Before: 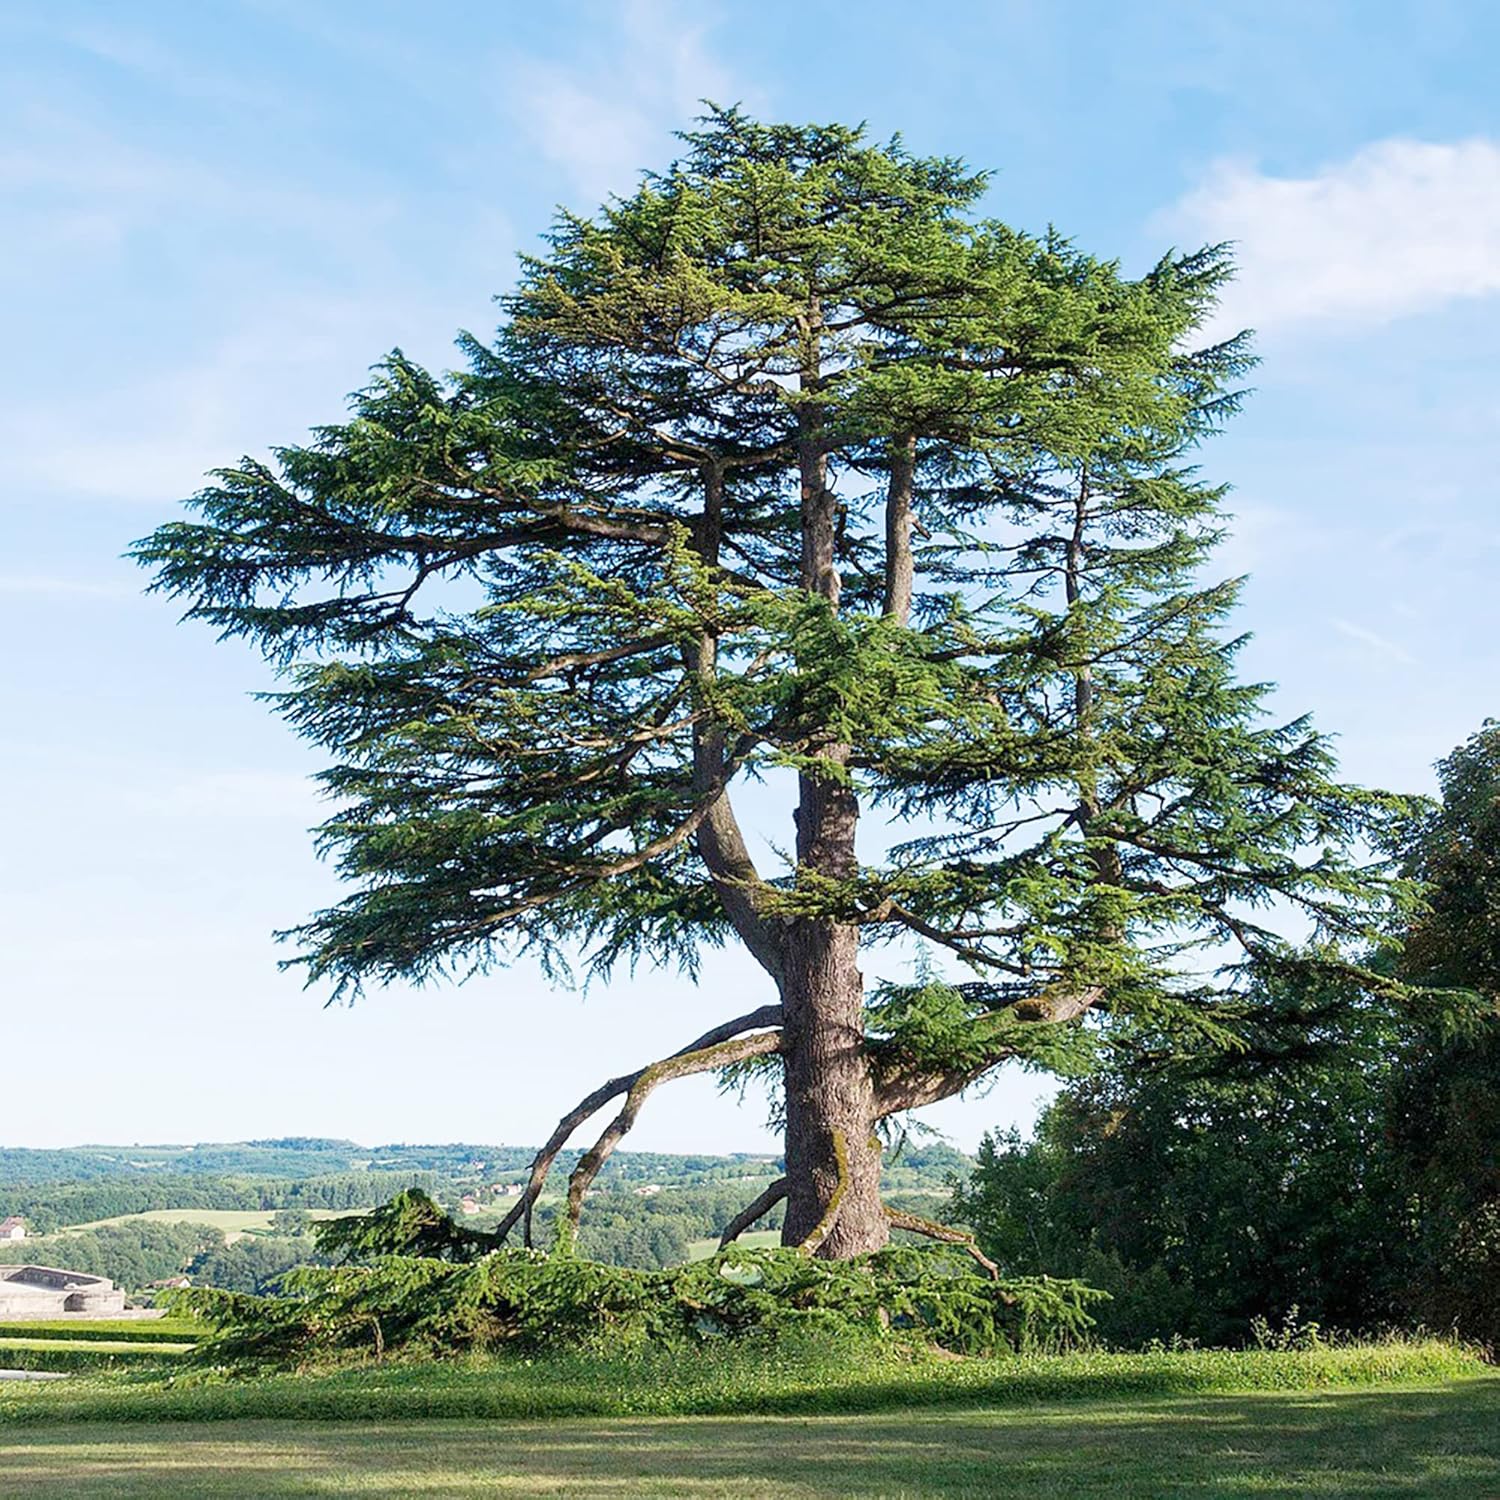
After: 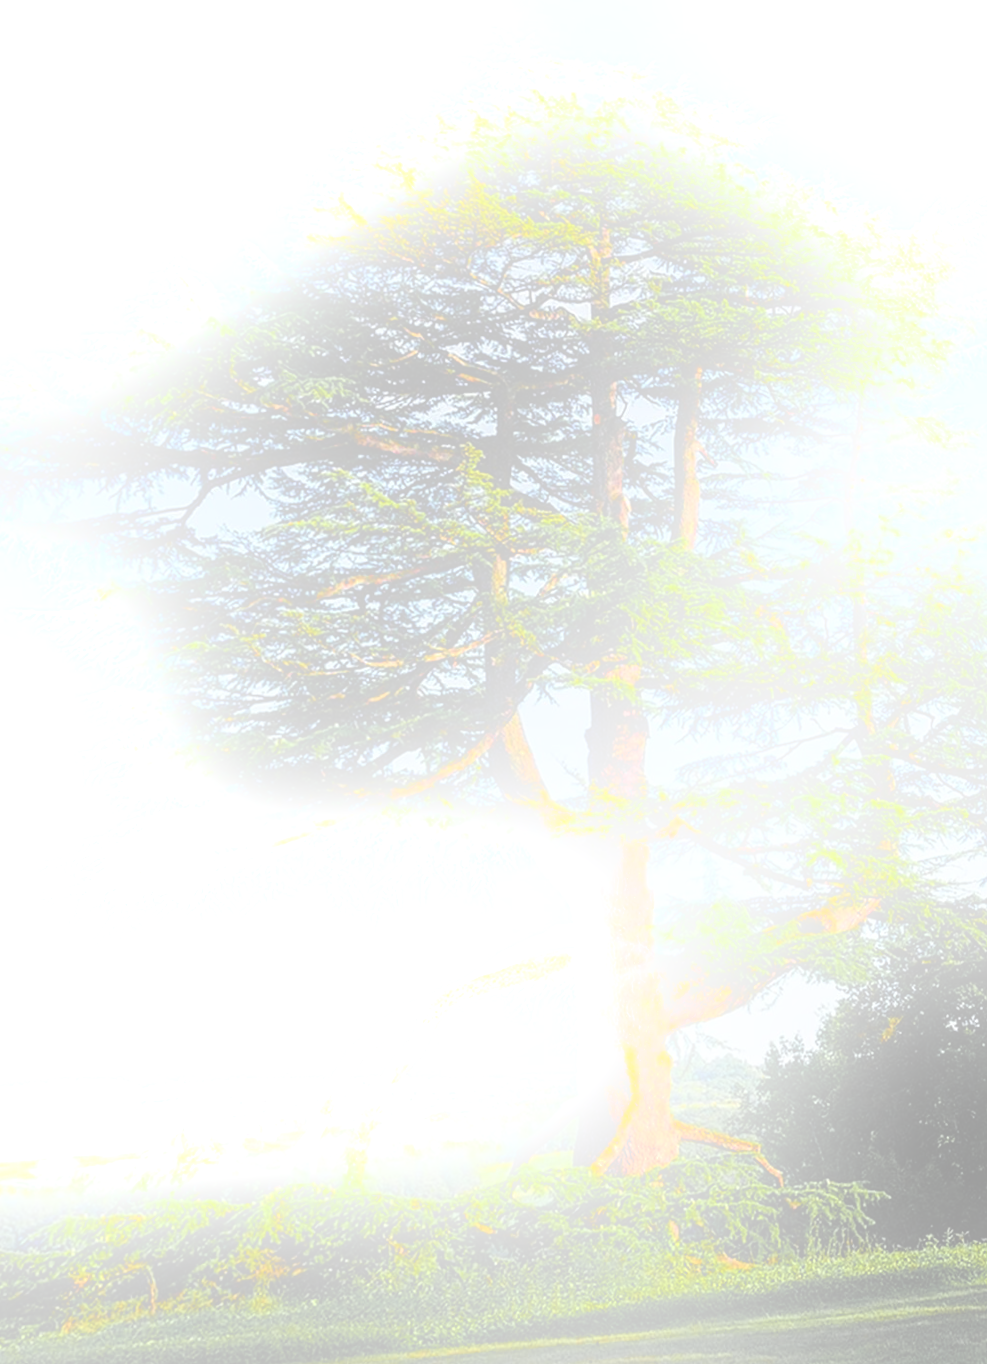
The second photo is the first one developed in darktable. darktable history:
color zones: curves: ch0 [(0.004, 0.388) (0.125, 0.392) (0.25, 0.404) (0.375, 0.5) (0.5, 0.5) (0.625, 0.5) (0.75, 0.5) (0.875, 0.5)]; ch1 [(0, 0.5) (0.125, 0.5) (0.25, 0.5) (0.375, 0.124) (0.524, 0.124) (0.645, 0.128) (0.789, 0.132) (0.914, 0.096) (0.998, 0.068)]
crop and rotate: left 17.732%, right 15.423%
rotate and perspective: rotation -0.013°, lens shift (vertical) -0.027, lens shift (horizontal) 0.178, crop left 0.016, crop right 0.989, crop top 0.082, crop bottom 0.918
bloom: size 25%, threshold 5%, strength 90%
local contrast: on, module defaults
rgb curve: curves: ch0 [(0, 0.186) (0.314, 0.284) (0.775, 0.708) (1, 1)], compensate middle gray true, preserve colors none
